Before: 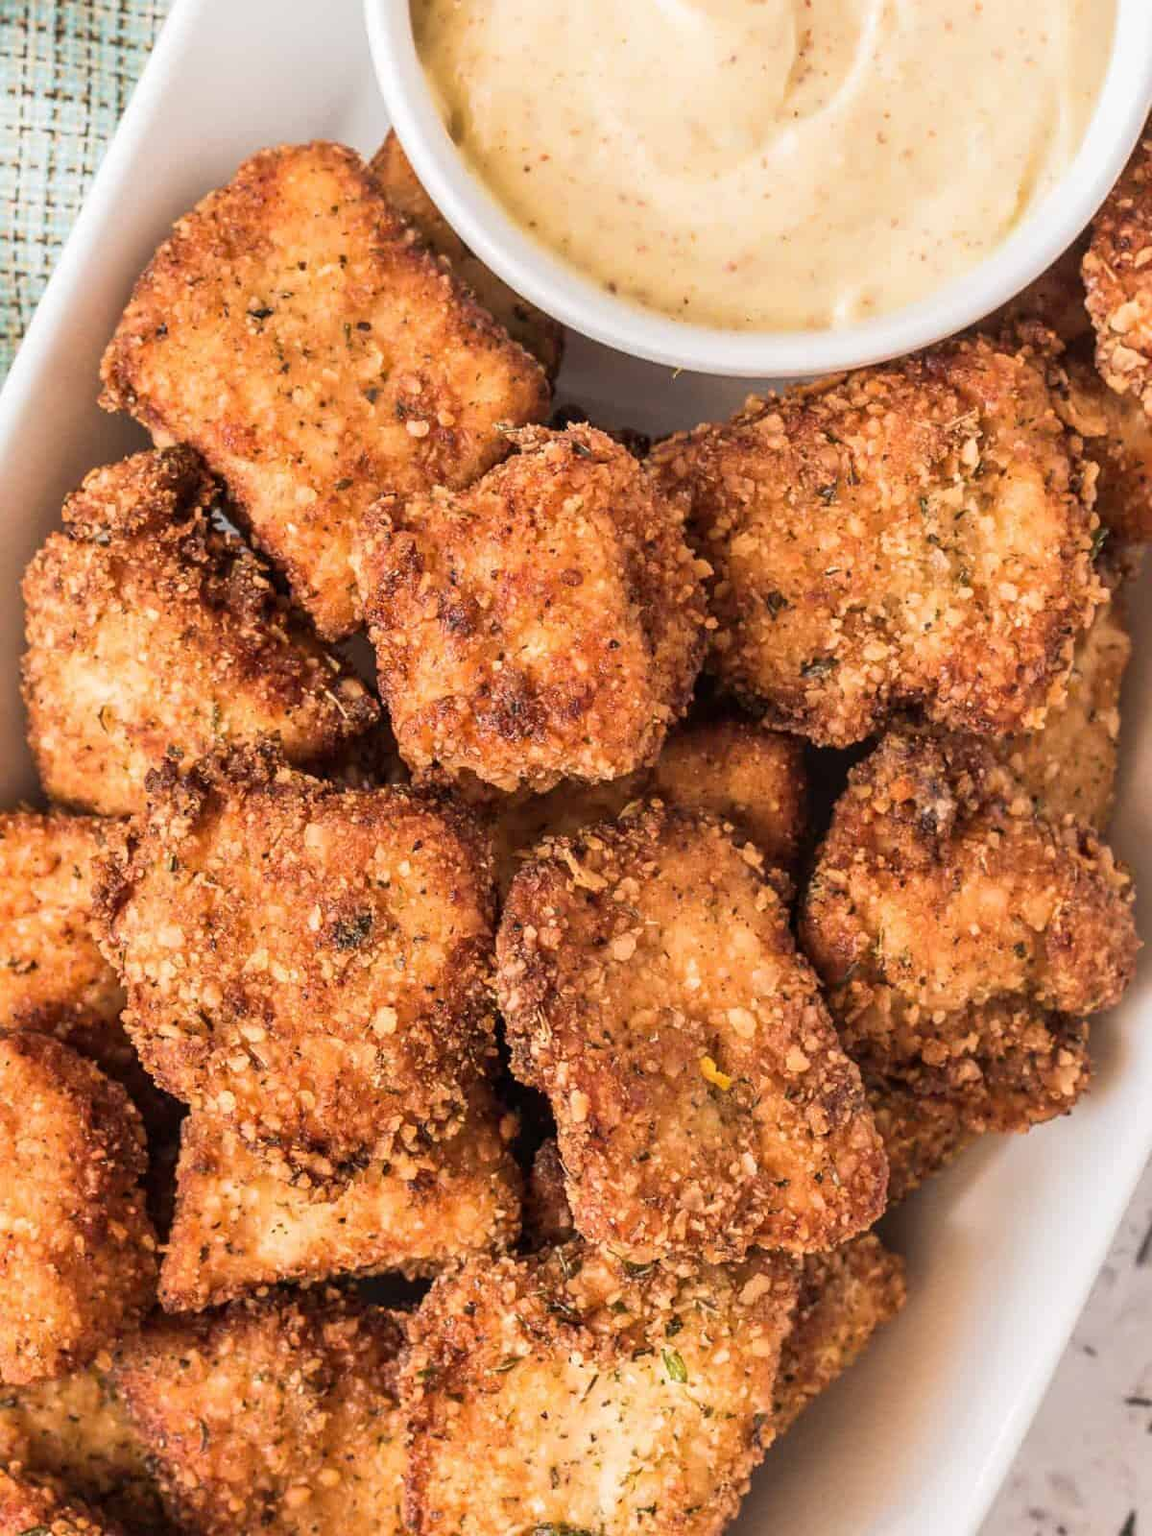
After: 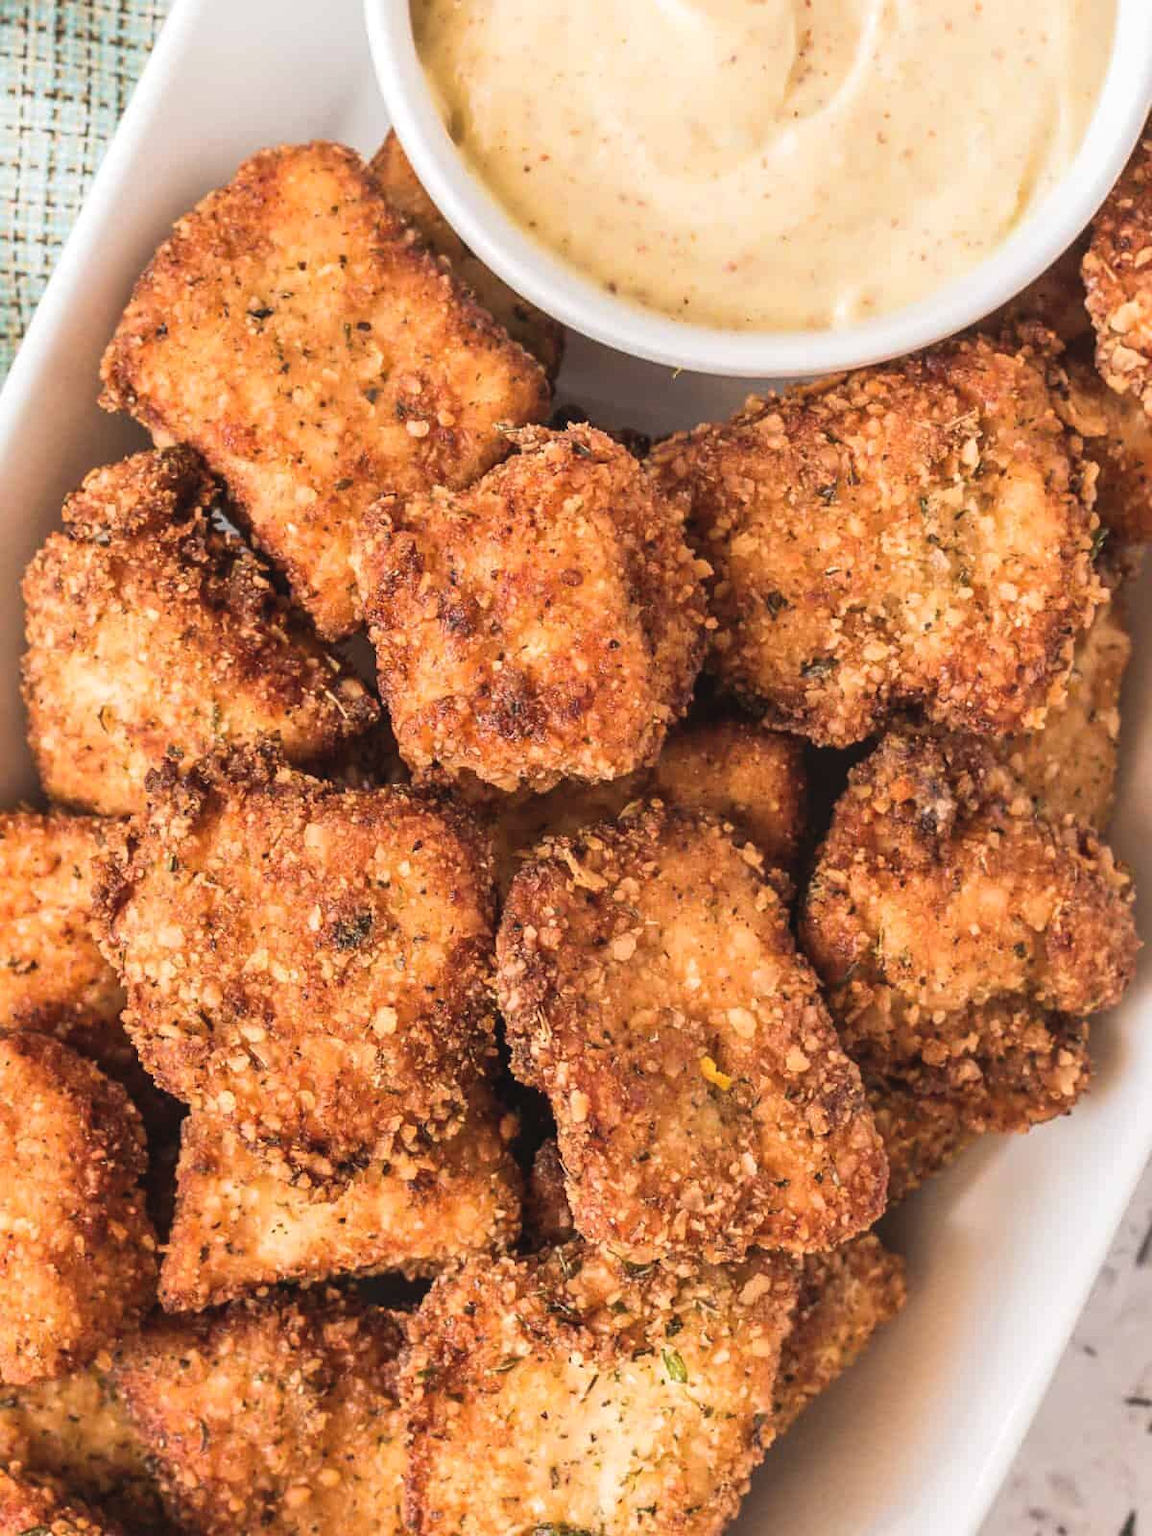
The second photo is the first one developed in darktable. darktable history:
exposure: black level correction -0.004, exposure 0.051 EV, compensate highlight preservation false
